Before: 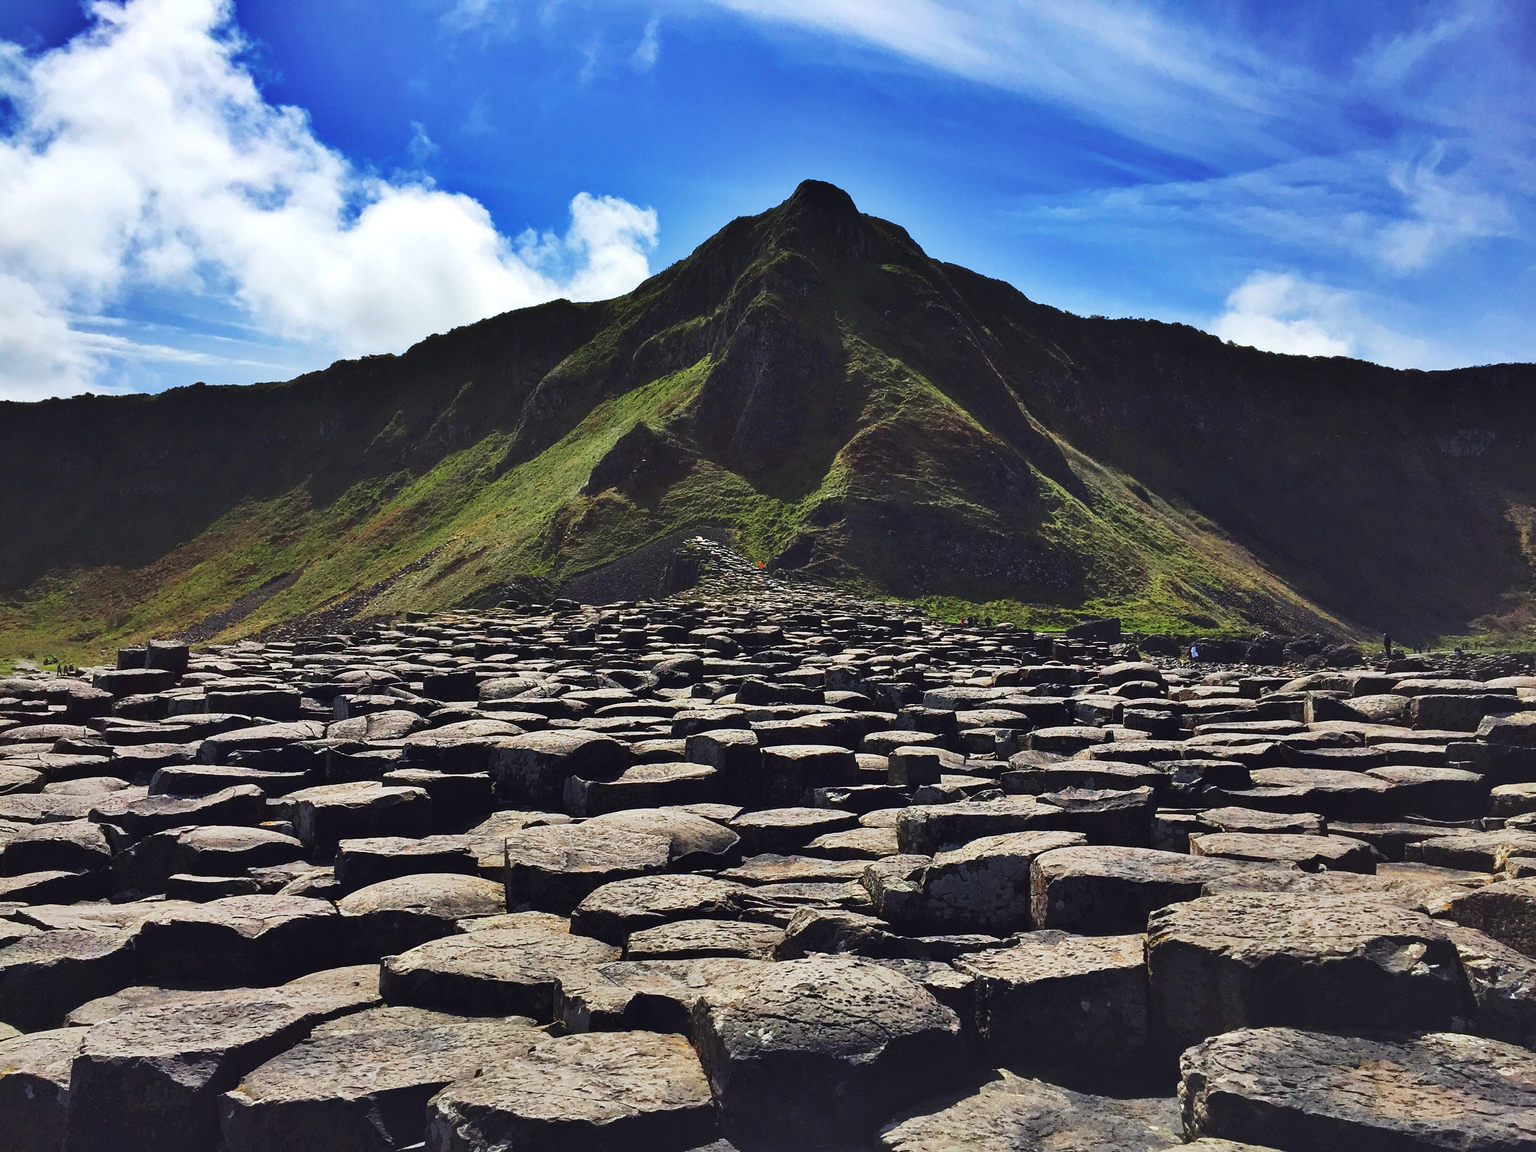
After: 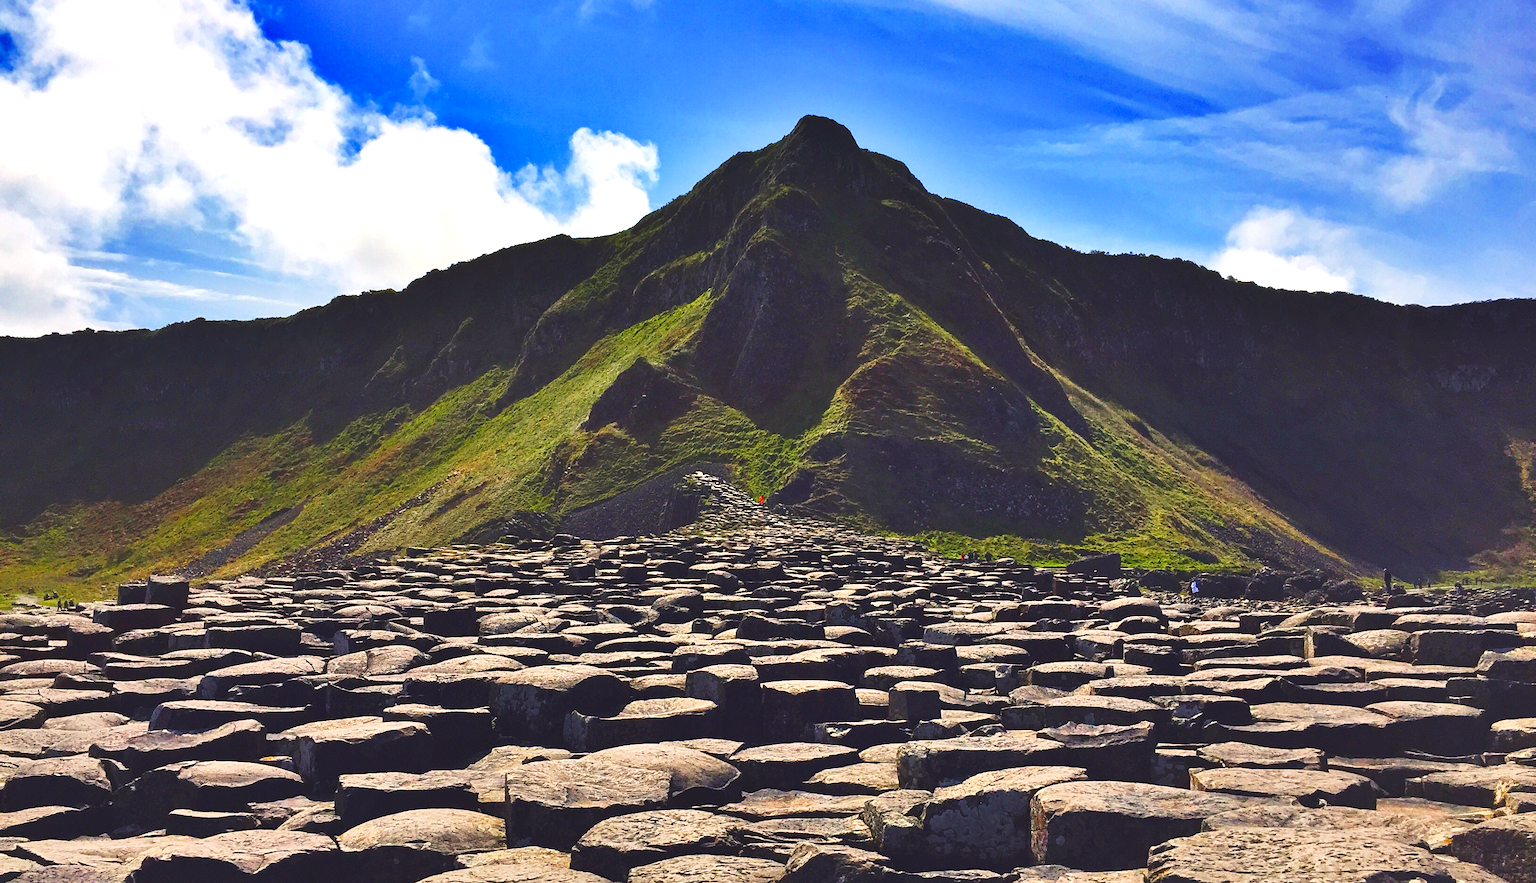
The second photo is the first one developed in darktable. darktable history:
exposure: exposure 0.376 EV, compensate highlight preservation false
crop: top 5.667%, bottom 17.637%
color balance rgb: shadows lift › chroma 2%, shadows lift › hue 247.2°, power › chroma 0.3%, power › hue 25.2°, highlights gain › chroma 3%, highlights gain › hue 60°, global offset › luminance 0.75%, perceptual saturation grading › global saturation 20%, perceptual saturation grading › highlights -20%, perceptual saturation grading › shadows 30%, global vibrance 20%
